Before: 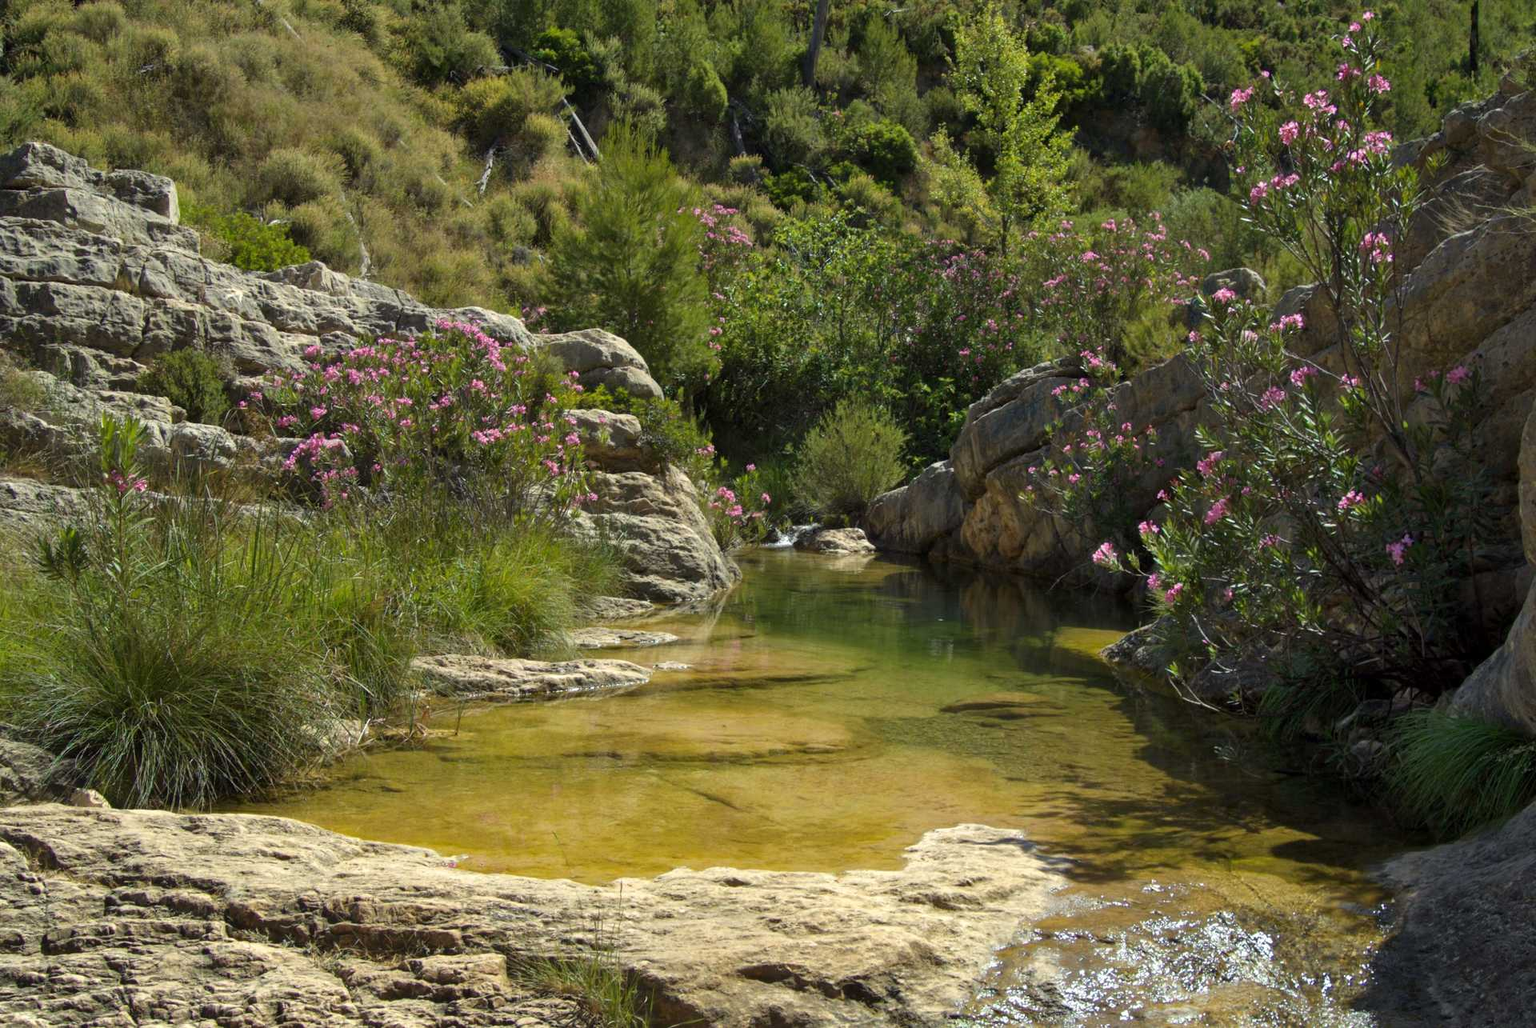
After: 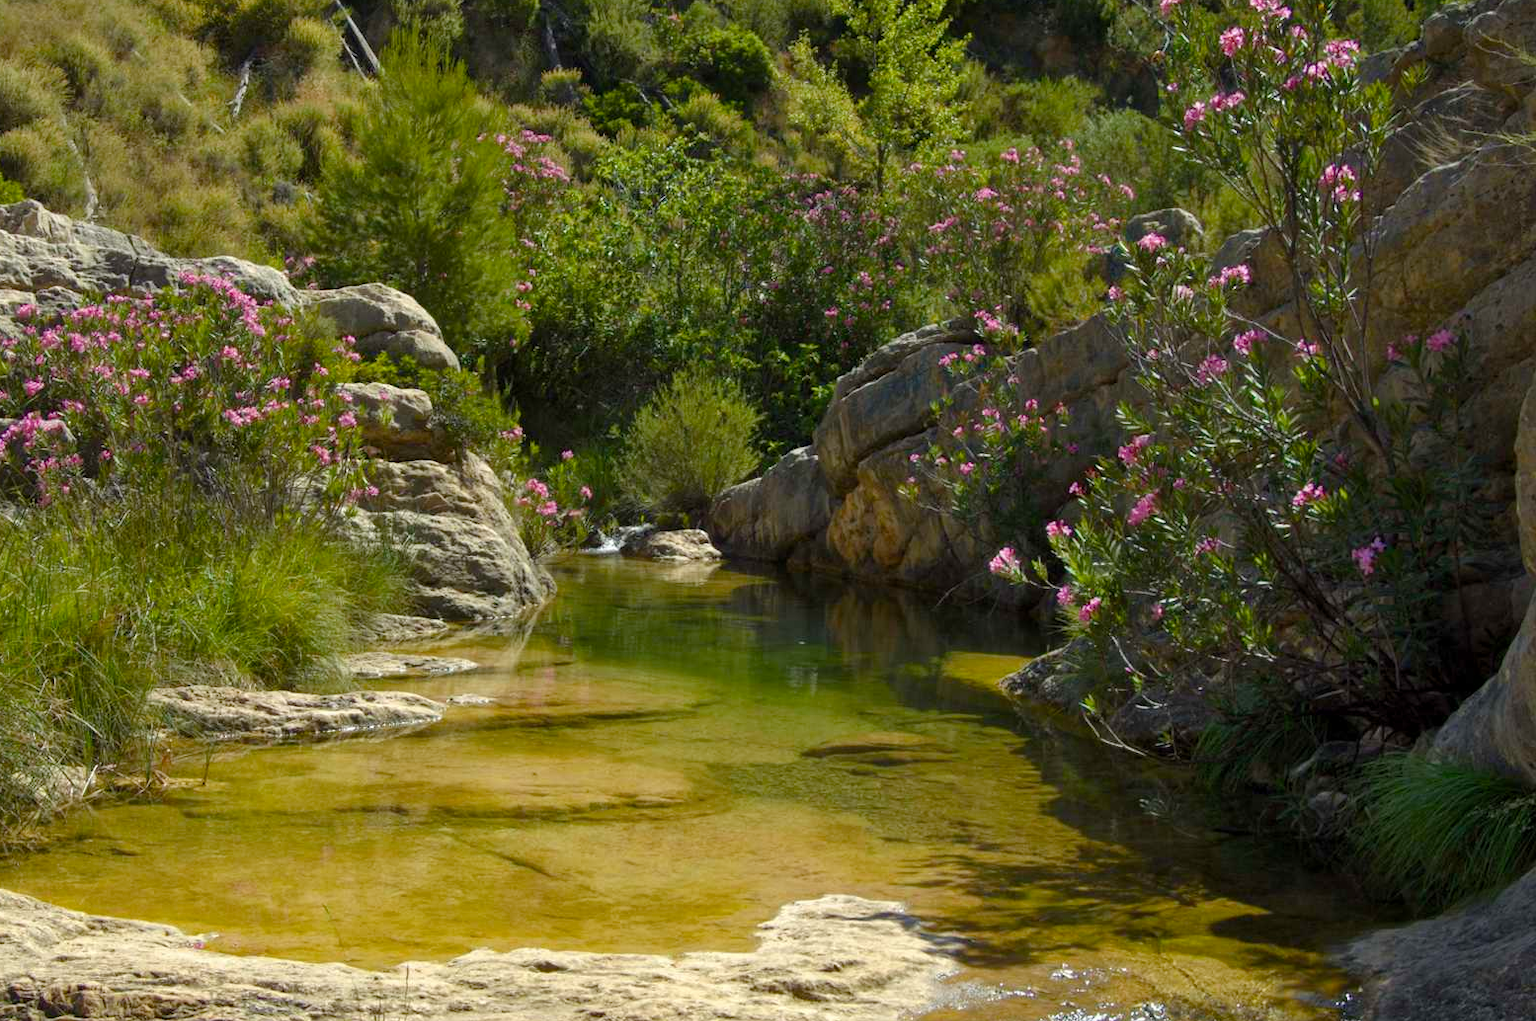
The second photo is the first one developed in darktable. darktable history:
crop: left 19%, top 9.7%, bottom 9.79%
color balance rgb: perceptual saturation grading › global saturation 20%, perceptual saturation grading › highlights -25.572%, perceptual saturation grading › shadows 24.208%, perceptual brilliance grading › global brilliance 2.812%, perceptual brilliance grading › highlights -3.066%, perceptual brilliance grading › shadows 2.564%
